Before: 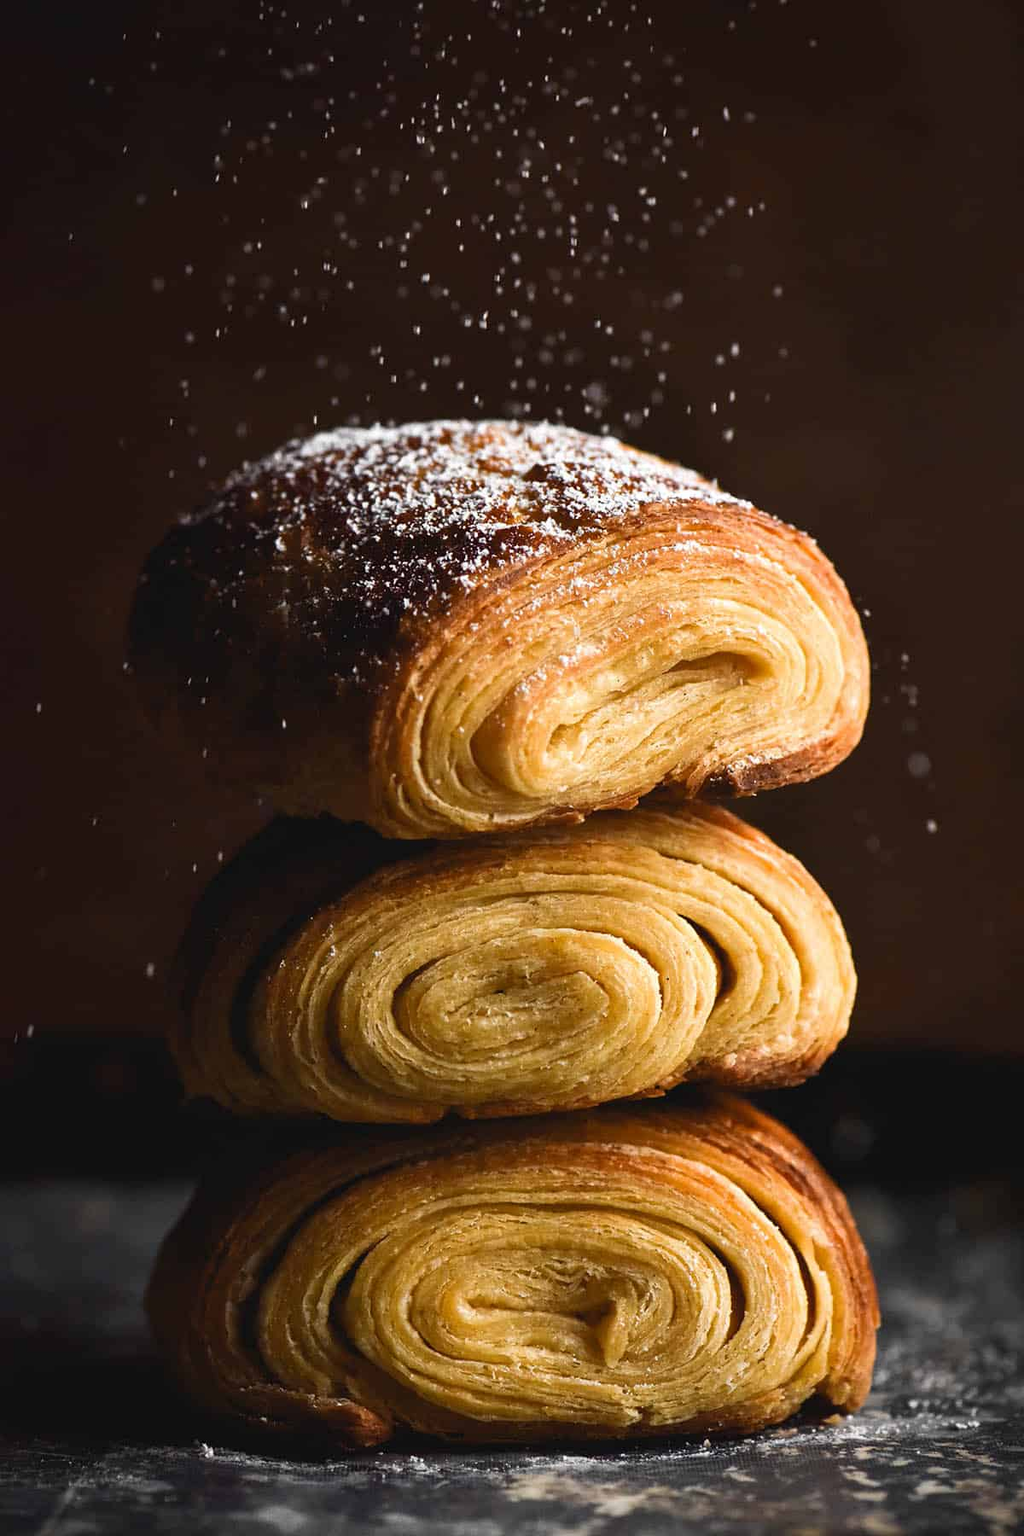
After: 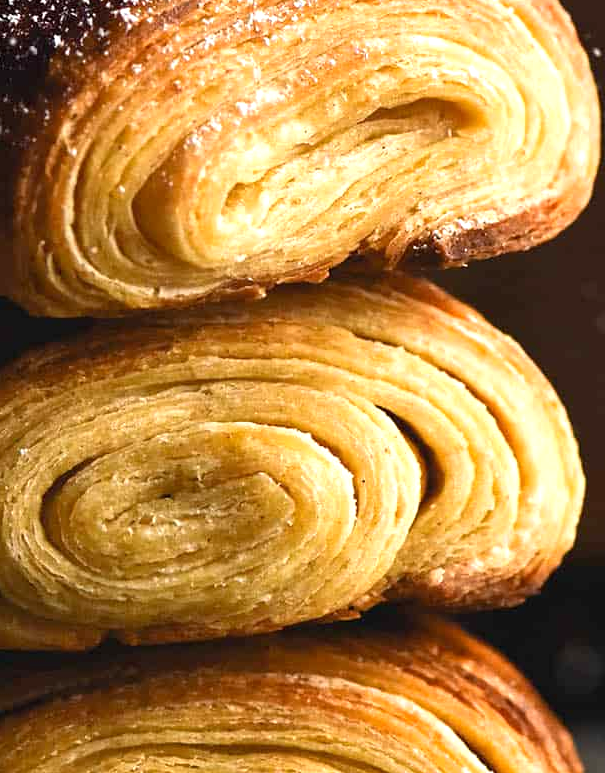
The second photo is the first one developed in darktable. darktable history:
crop: left 34.975%, top 37.046%, right 14.589%, bottom 19.975%
exposure: black level correction 0.001, exposure 0.498 EV, compensate highlight preservation false
